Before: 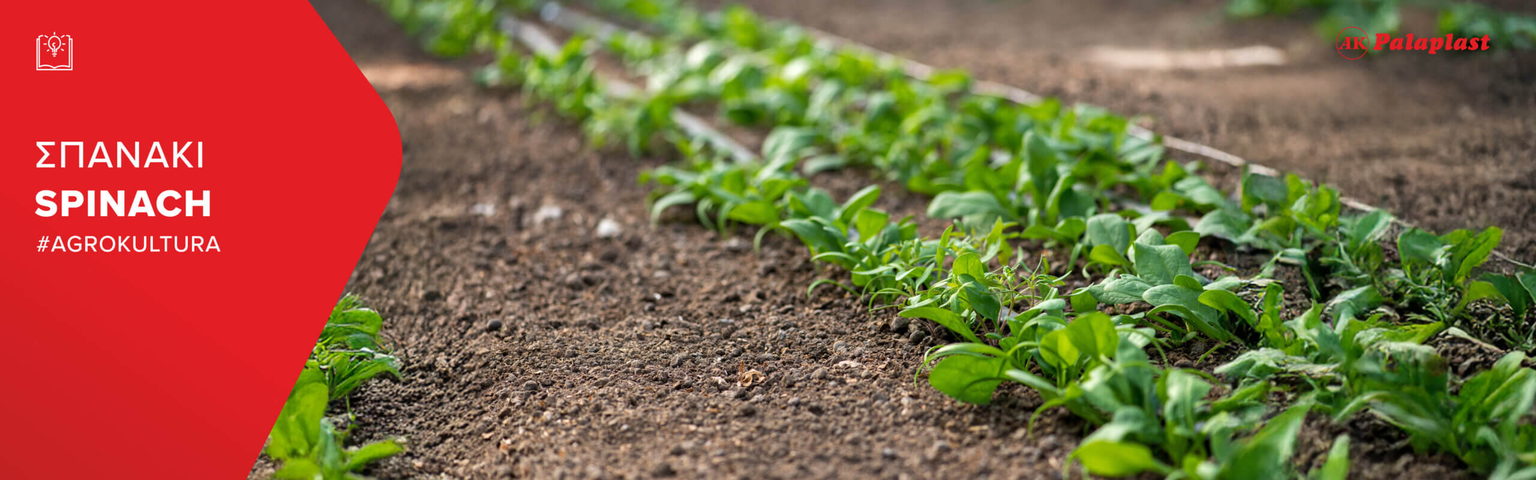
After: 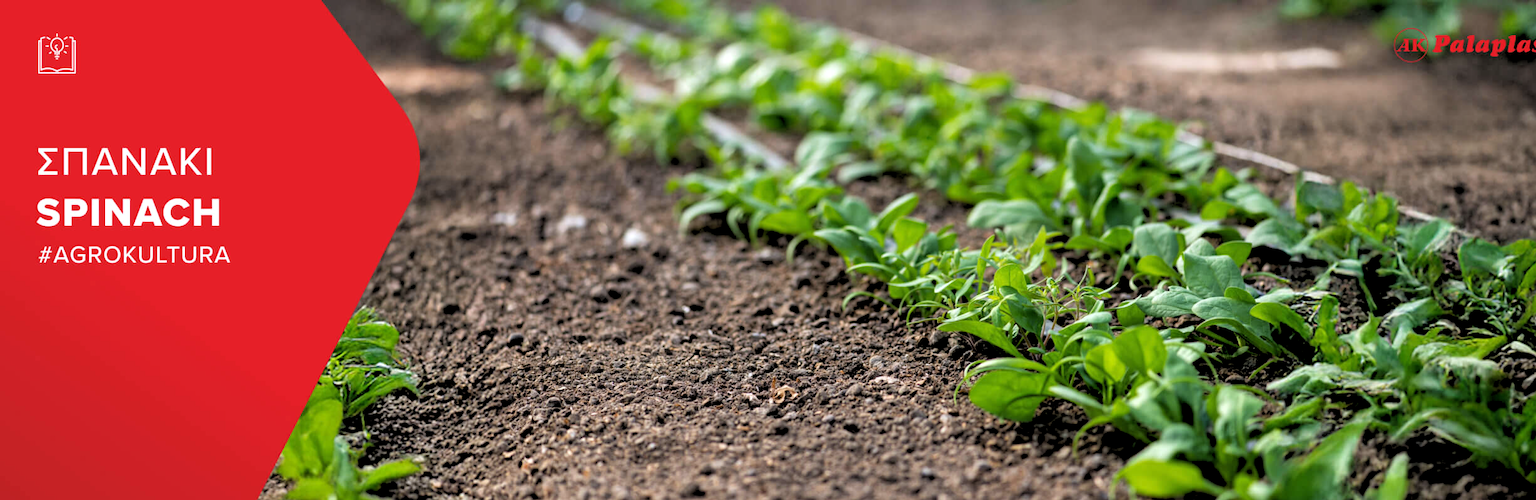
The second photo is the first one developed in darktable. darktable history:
white balance: red 0.983, blue 1.036
crop: right 4.126%, bottom 0.031%
rgb levels: levels [[0.029, 0.461, 0.922], [0, 0.5, 1], [0, 0.5, 1]]
